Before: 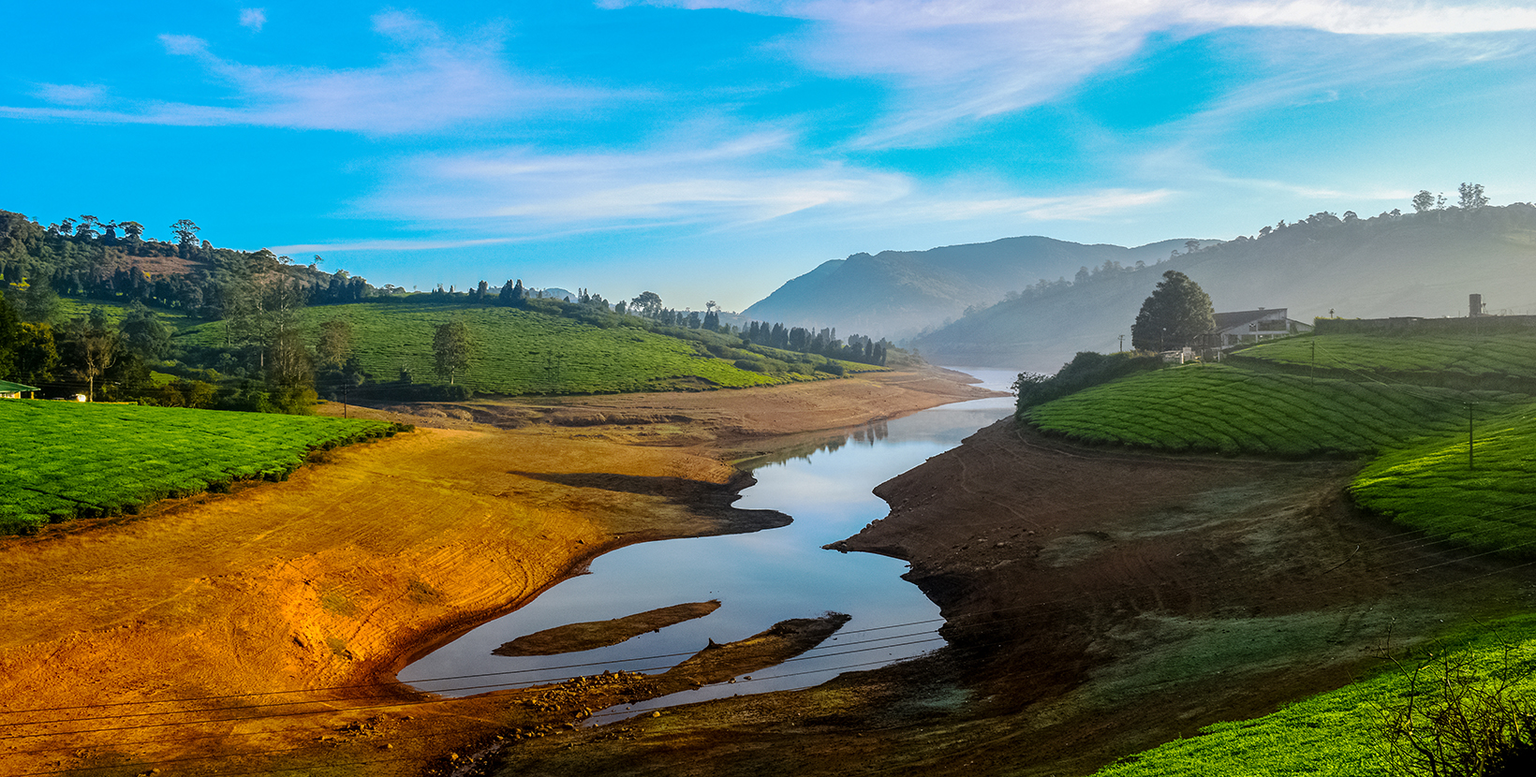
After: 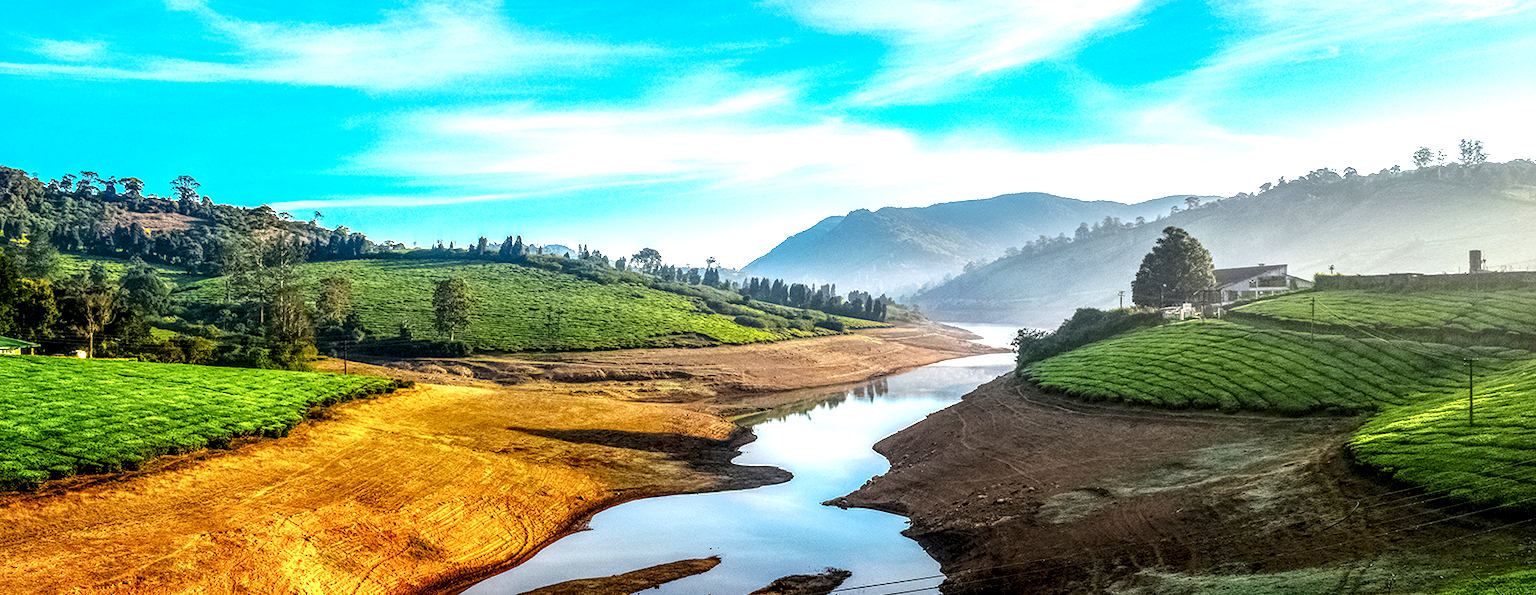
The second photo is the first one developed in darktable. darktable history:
crop: top 5.667%, bottom 17.637%
exposure: black level correction 0, exposure 0.9 EV, compensate highlight preservation false
white balance: red 1, blue 1
local contrast: highlights 0%, shadows 0%, detail 182%
